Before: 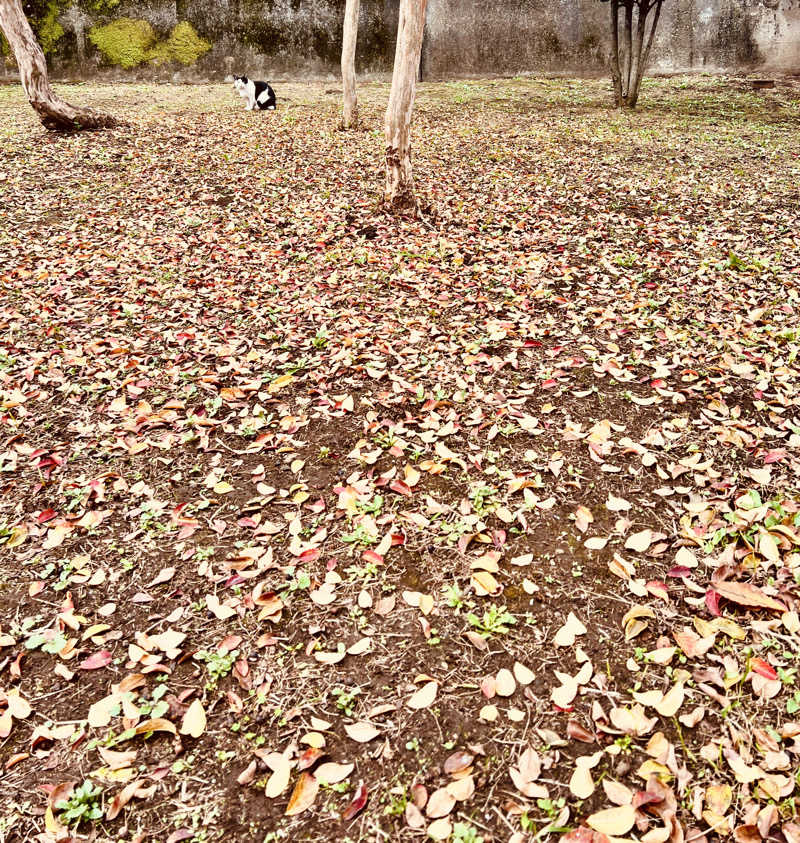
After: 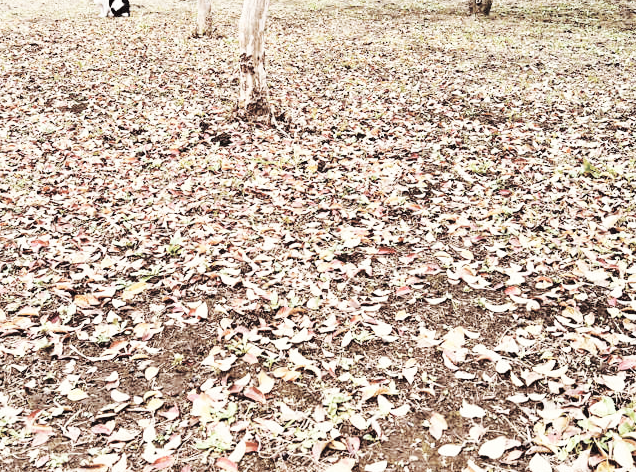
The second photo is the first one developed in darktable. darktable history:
crop: left 18.349%, top 11.092%, right 2.044%, bottom 32.855%
contrast brightness saturation: brightness 0.187, saturation -0.511
base curve: curves: ch0 [(0, 0) (0.036, 0.025) (0.121, 0.166) (0.206, 0.329) (0.605, 0.79) (1, 1)], preserve colors none
levels: levels [0, 0.498, 0.996]
